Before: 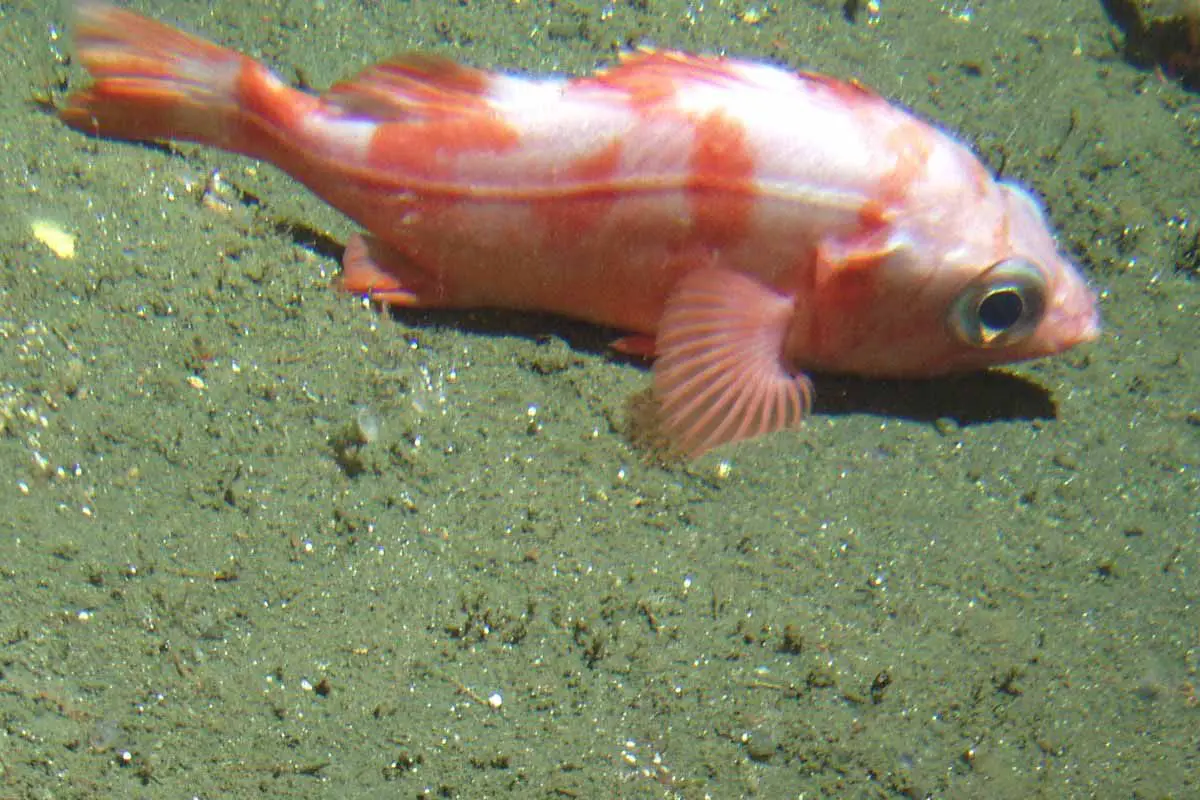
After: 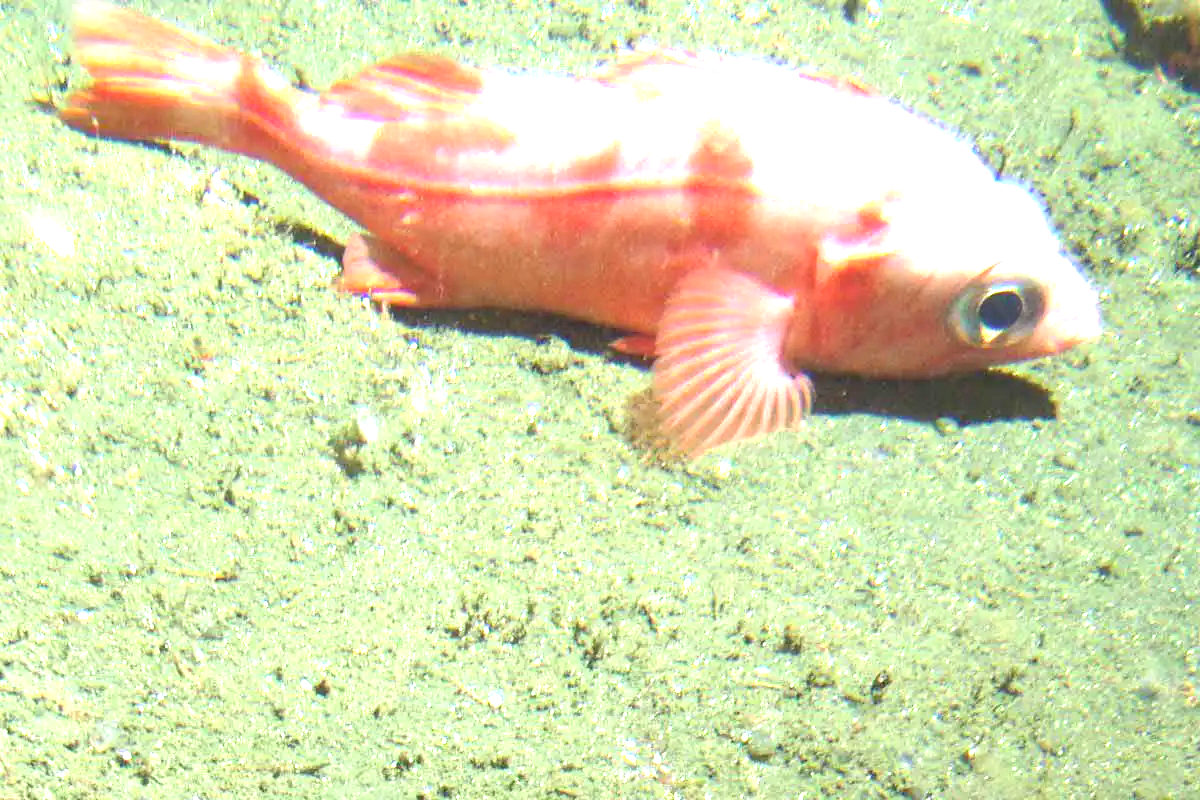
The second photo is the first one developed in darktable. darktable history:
exposure: black level correction 0.001, exposure 1.822 EV, compensate exposure bias true, compensate highlight preservation false
